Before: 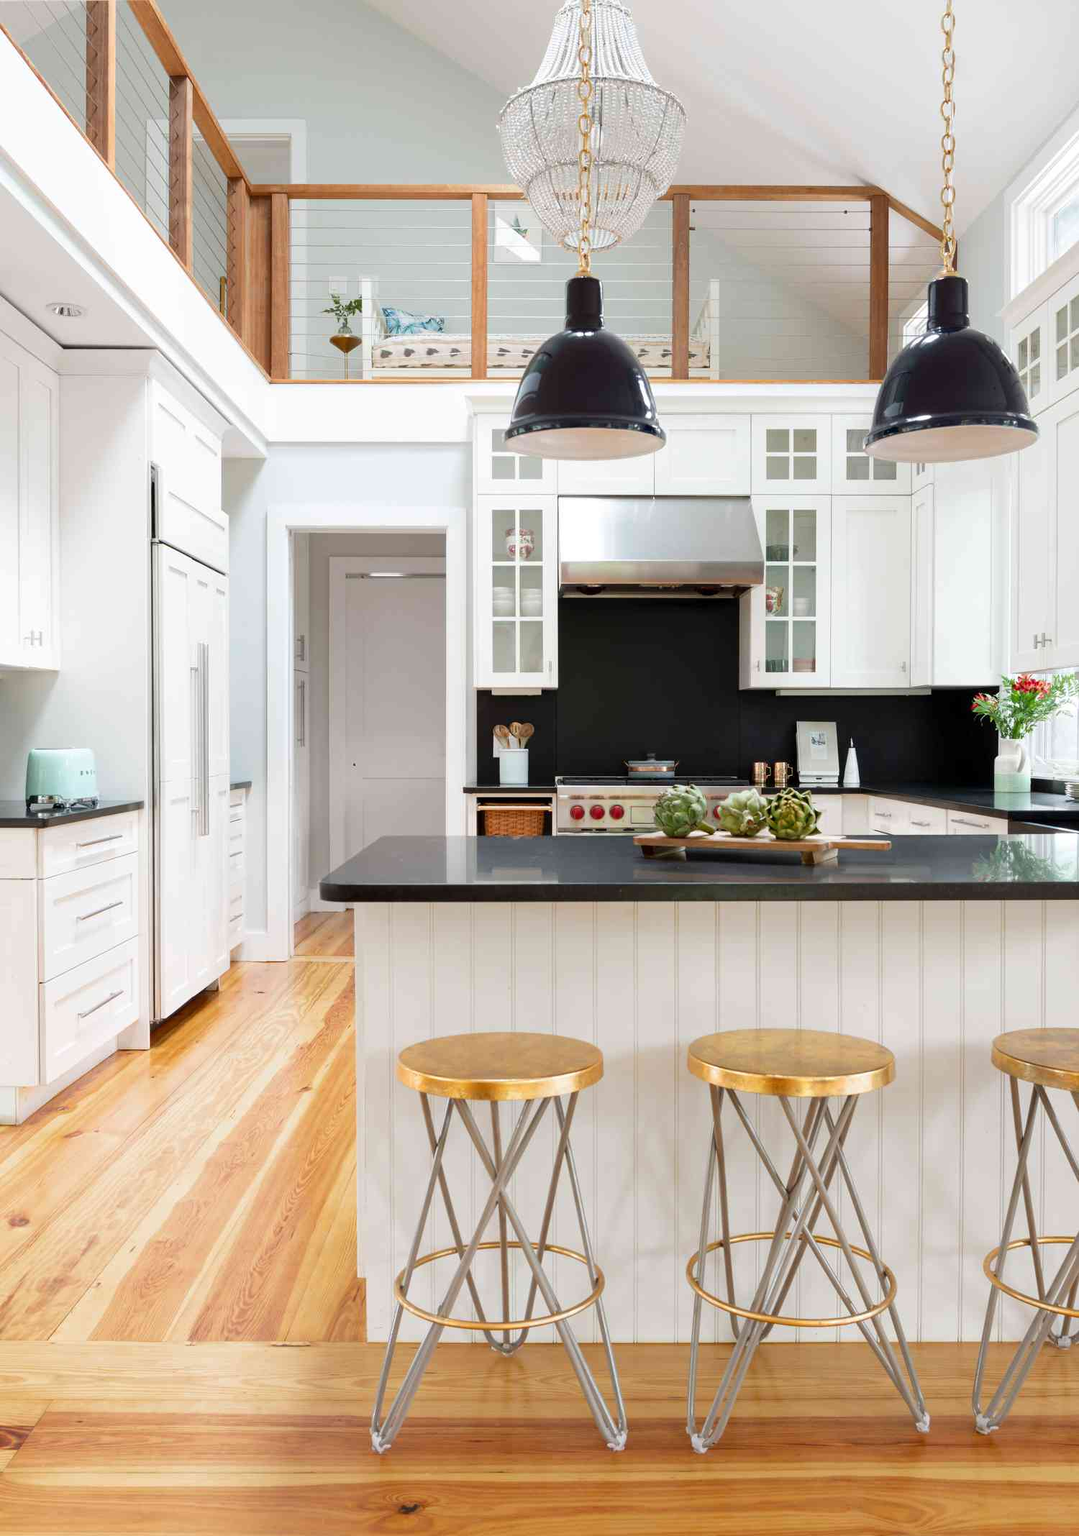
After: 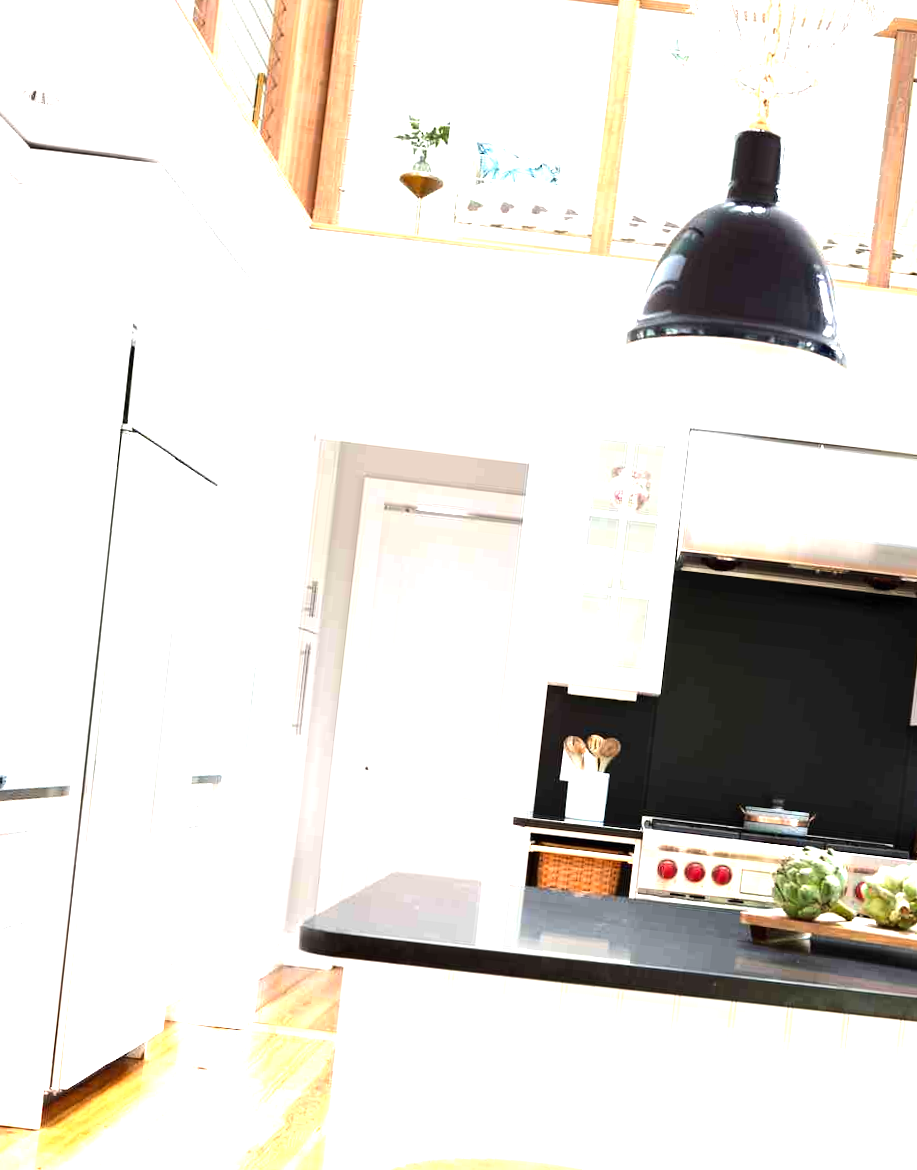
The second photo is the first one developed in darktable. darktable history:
tone equalizer: -8 EV -0.773 EV, -7 EV -0.734 EV, -6 EV -0.567 EV, -5 EV -0.374 EV, -3 EV 0.372 EV, -2 EV 0.6 EV, -1 EV 0.695 EV, +0 EV 0.763 EV, edges refinement/feathering 500, mask exposure compensation -1.57 EV, preserve details no
exposure: black level correction 0, exposure 0.949 EV, compensate exposure bias true, compensate highlight preservation false
crop and rotate: angle -6.48°, left 2.15%, top 6.678%, right 27.229%, bottom 30.069%
